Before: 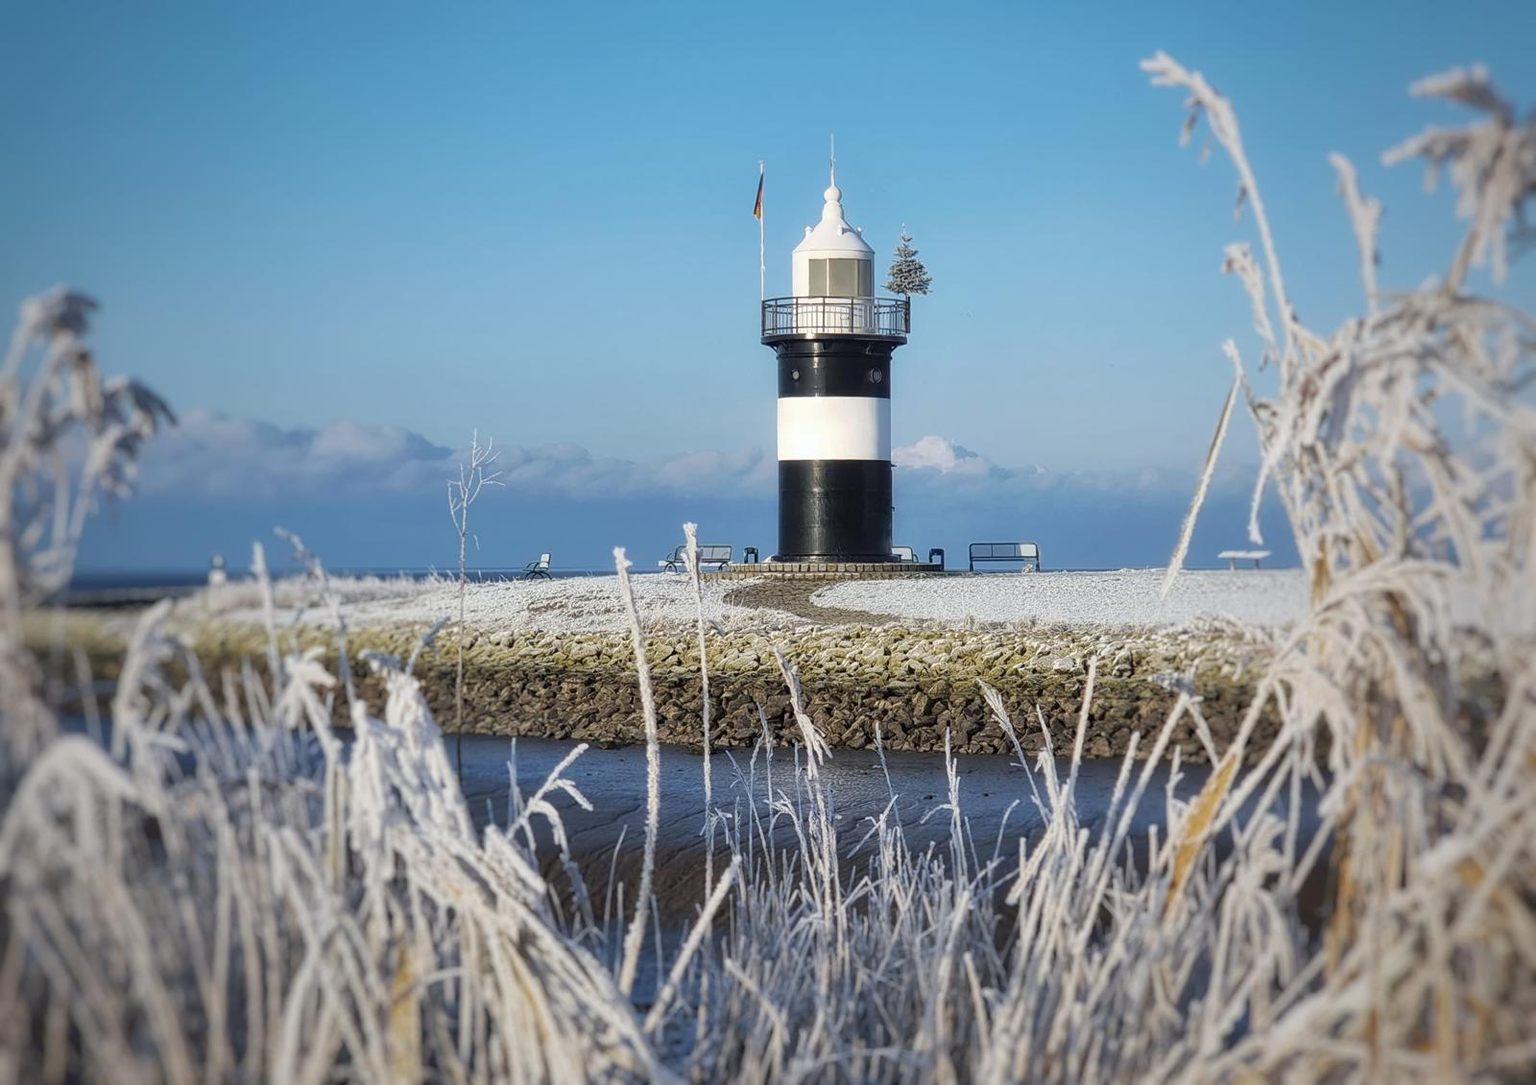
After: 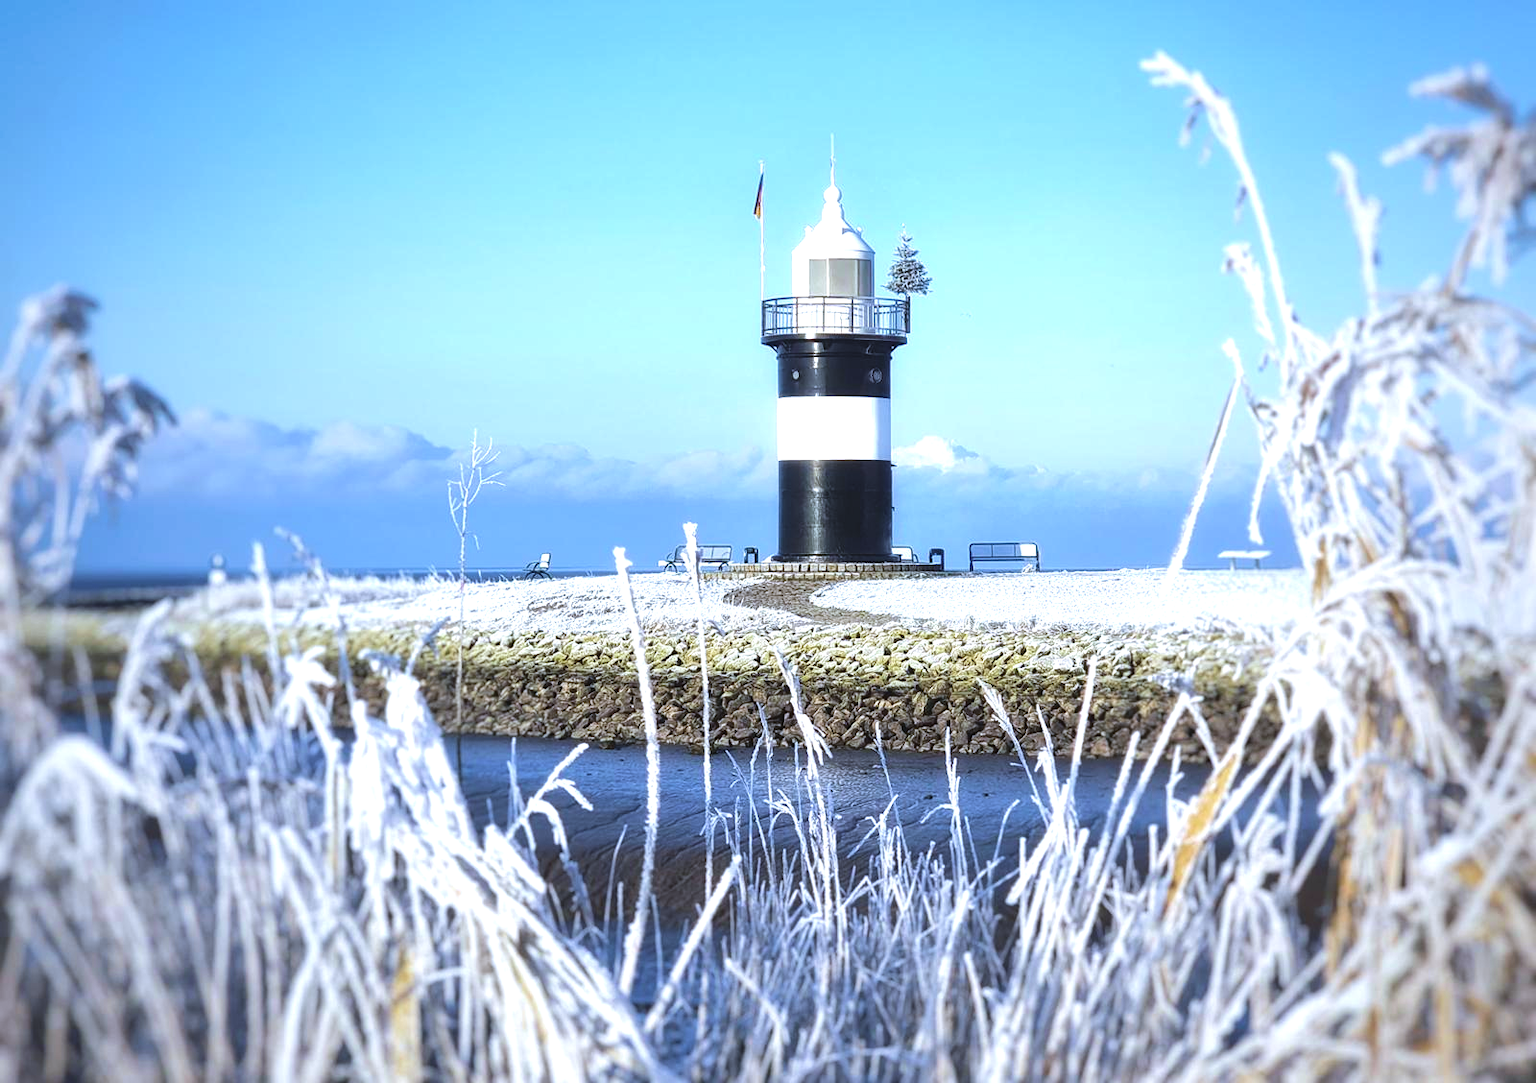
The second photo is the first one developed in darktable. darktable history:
white balance: red 0.926, green 1.003, blue 1.133
velvia: on, module defaults
exposure: black level correction -0.005, exposure 0.622 EV, compensate highlight preservation false
tone equalizer: -8 EV -0.417 EV, -7 EV -0.389 EV, -6 EV -0.333 EV, -5 EV -0.222 EV, -3 EV 0.222 EV, -2 EV 0.333 EV, -1 EV 0.389 EV, +0 EV 0.417 EV, edges refinement/feathering 500, mask exposure compensation -1.57 EV, preserve details no
crop: bottom 0.071%
